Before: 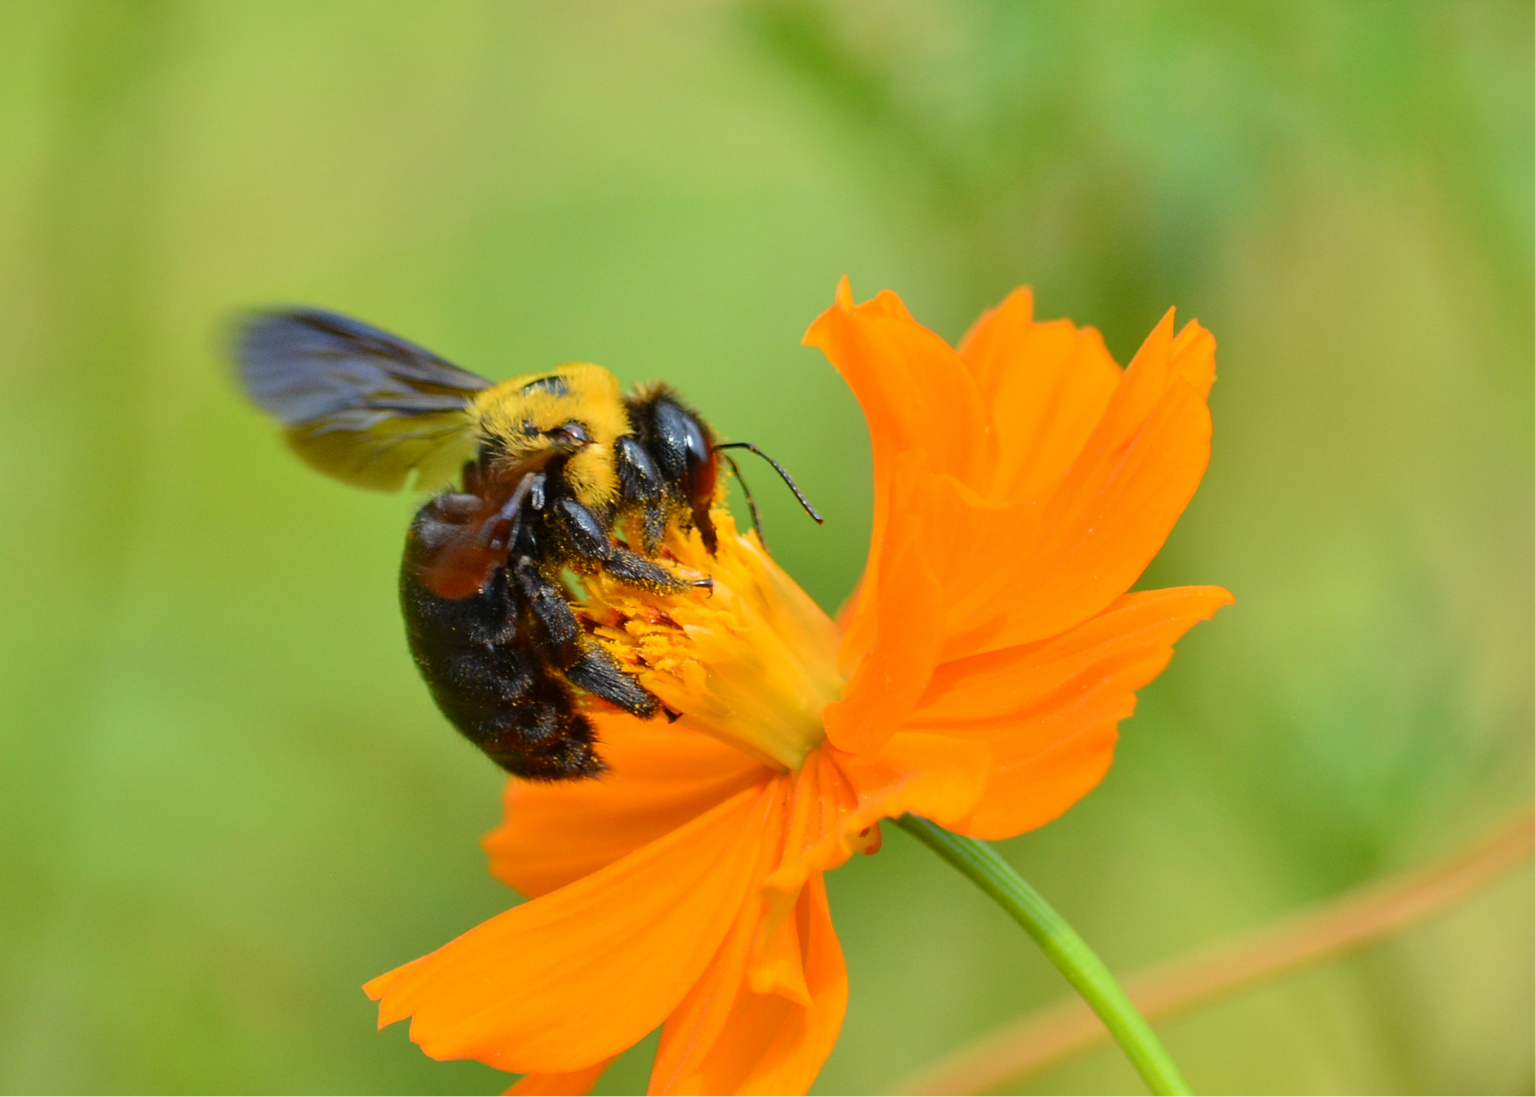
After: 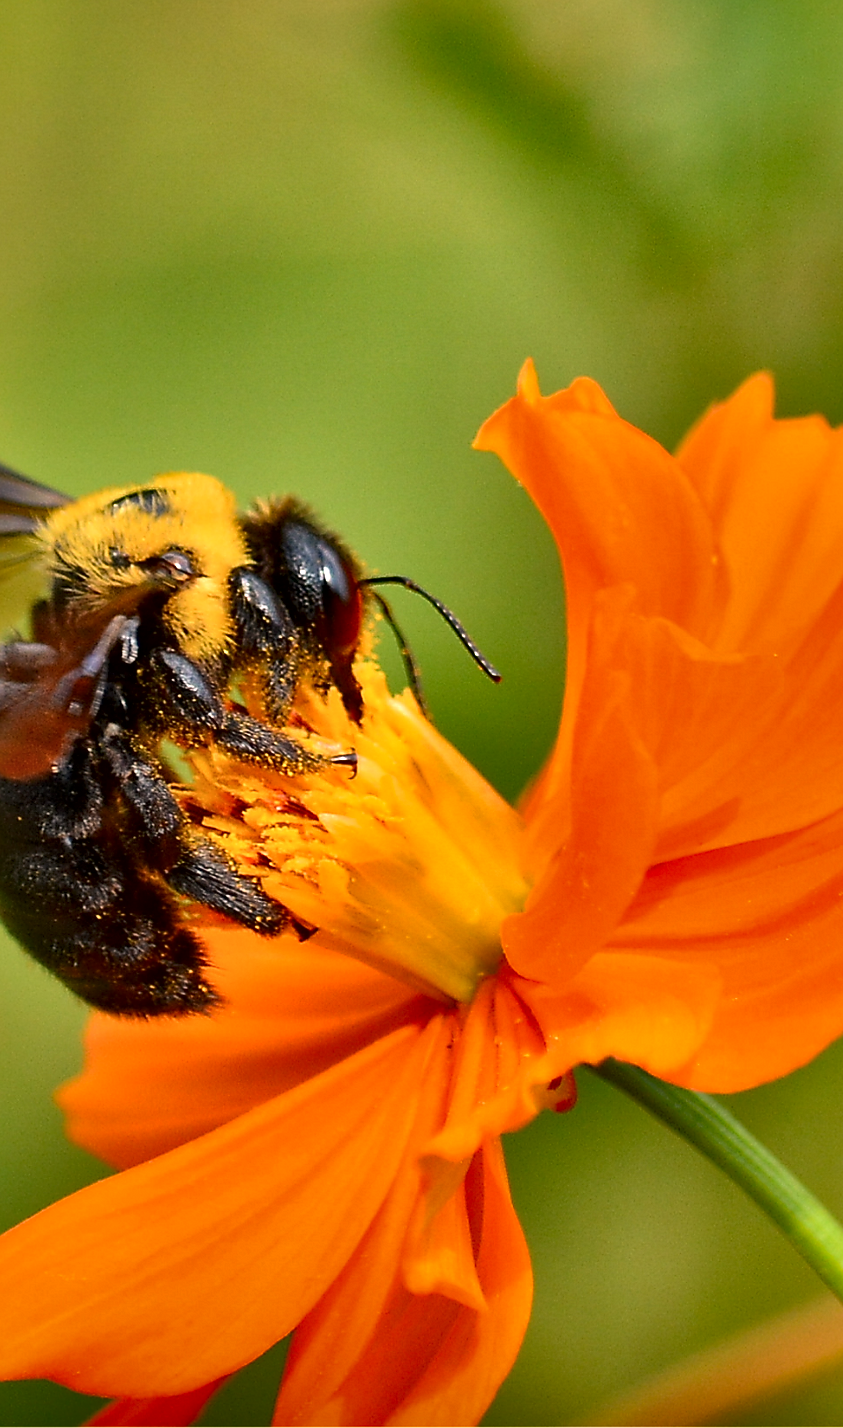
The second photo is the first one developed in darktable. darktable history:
shadows and highlights: white point adjustment -3.64, highlights -63.34, highlights color adjustment 42%, soften with gaussian
local contrast: mode bilateral grid, contrast 100, coarseness 100, detail 165%, midtone range 0.2
white balance: red 1.127, blue 0.943
crop: left 28.583%, right 29.231%
sharpen: radius 1.4, amount 1.25, threshold 0.7
